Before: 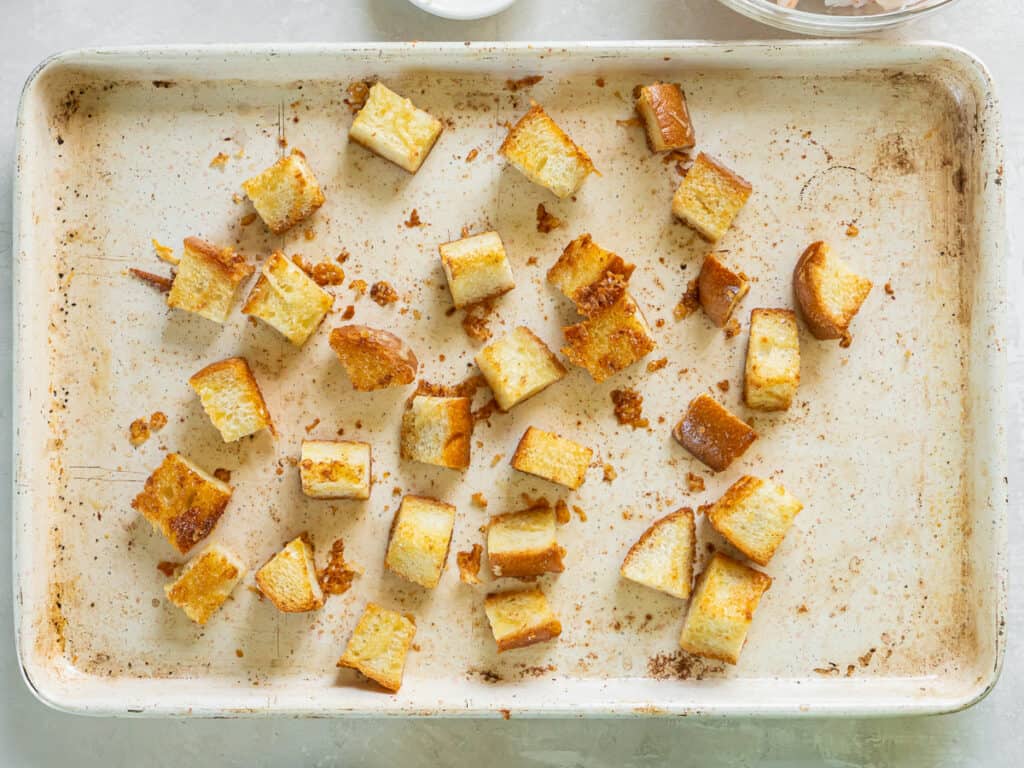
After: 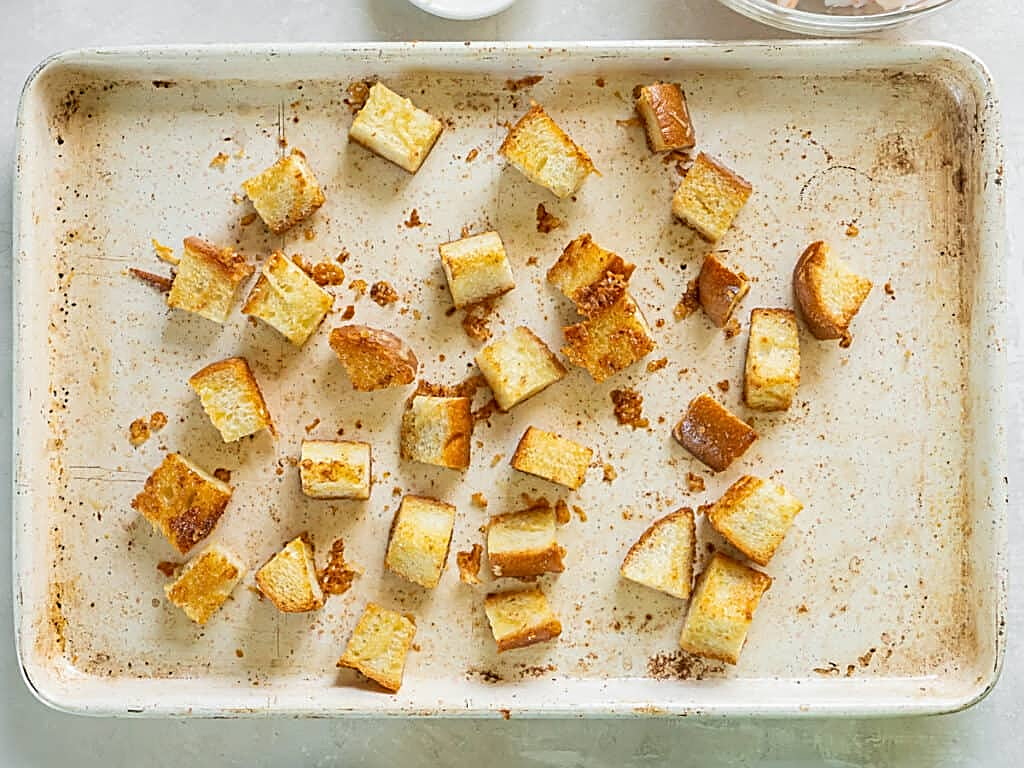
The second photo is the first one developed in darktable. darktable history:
sharpen: amount 0.894
